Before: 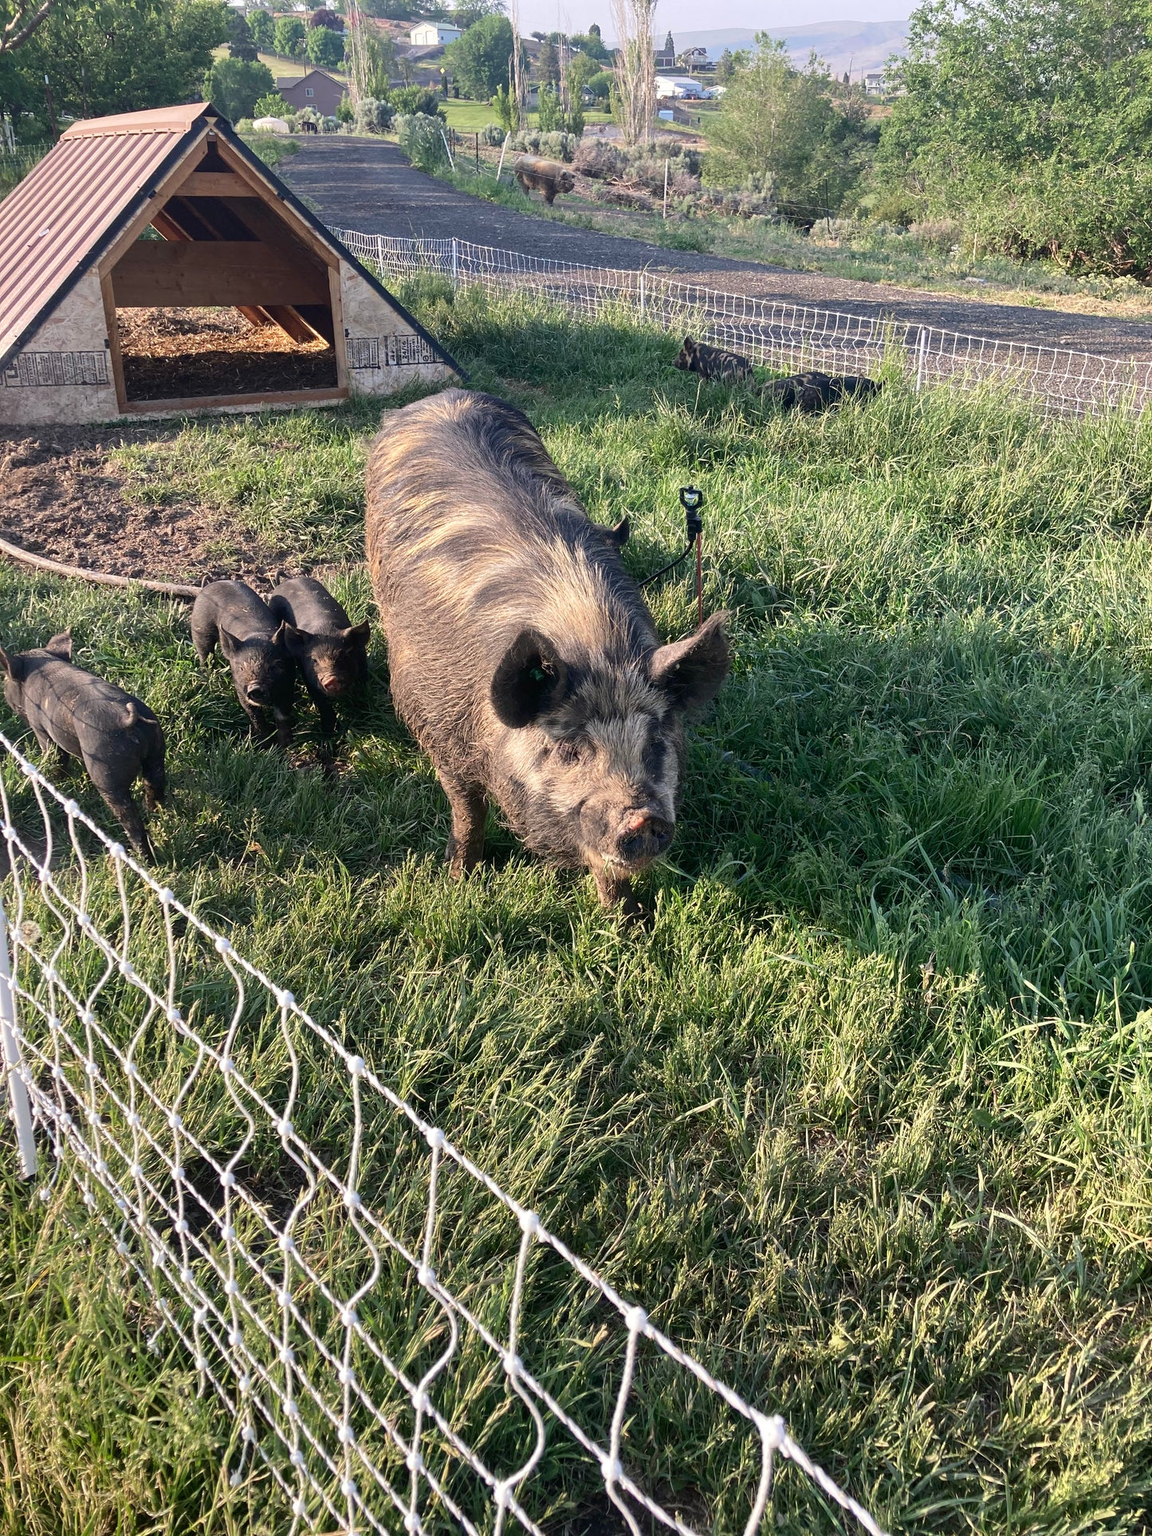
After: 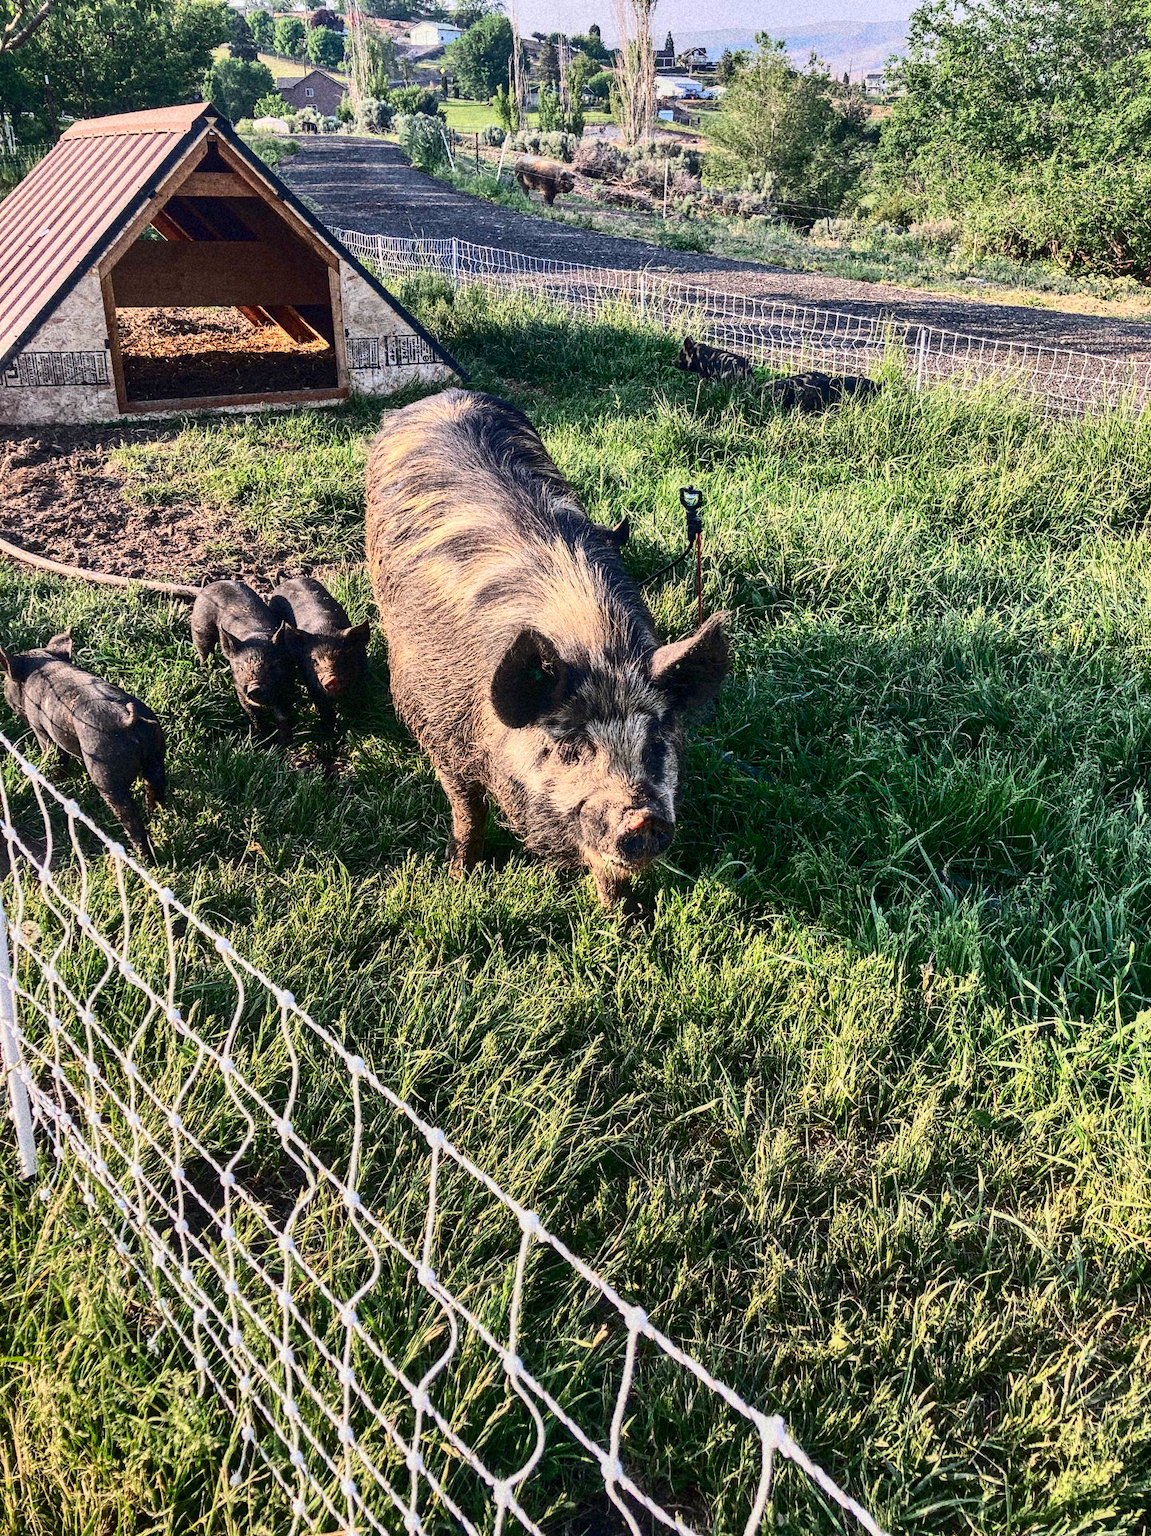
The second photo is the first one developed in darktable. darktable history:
contrast brightness saturation: contrast 0.4, brightness 0.05, saturation 0.25
local contrast: on, module defaults
grain: coarseness 14.49 ISO, strength 48.04%, mid-tones bias 35%
shadows and highlights: white point adjustment -3.64, highlights -63.34, highlights color adjustment 42%, soften with gaussian
